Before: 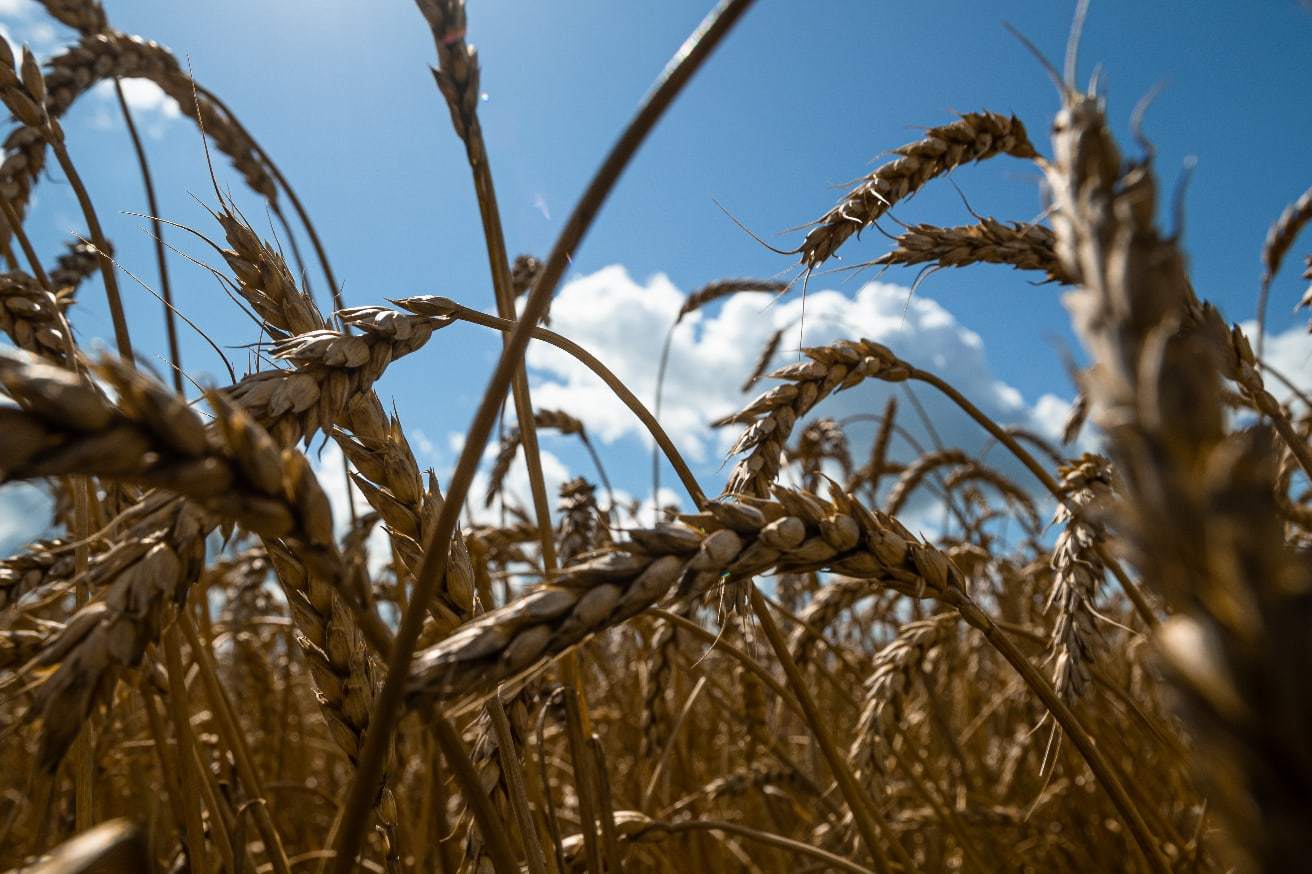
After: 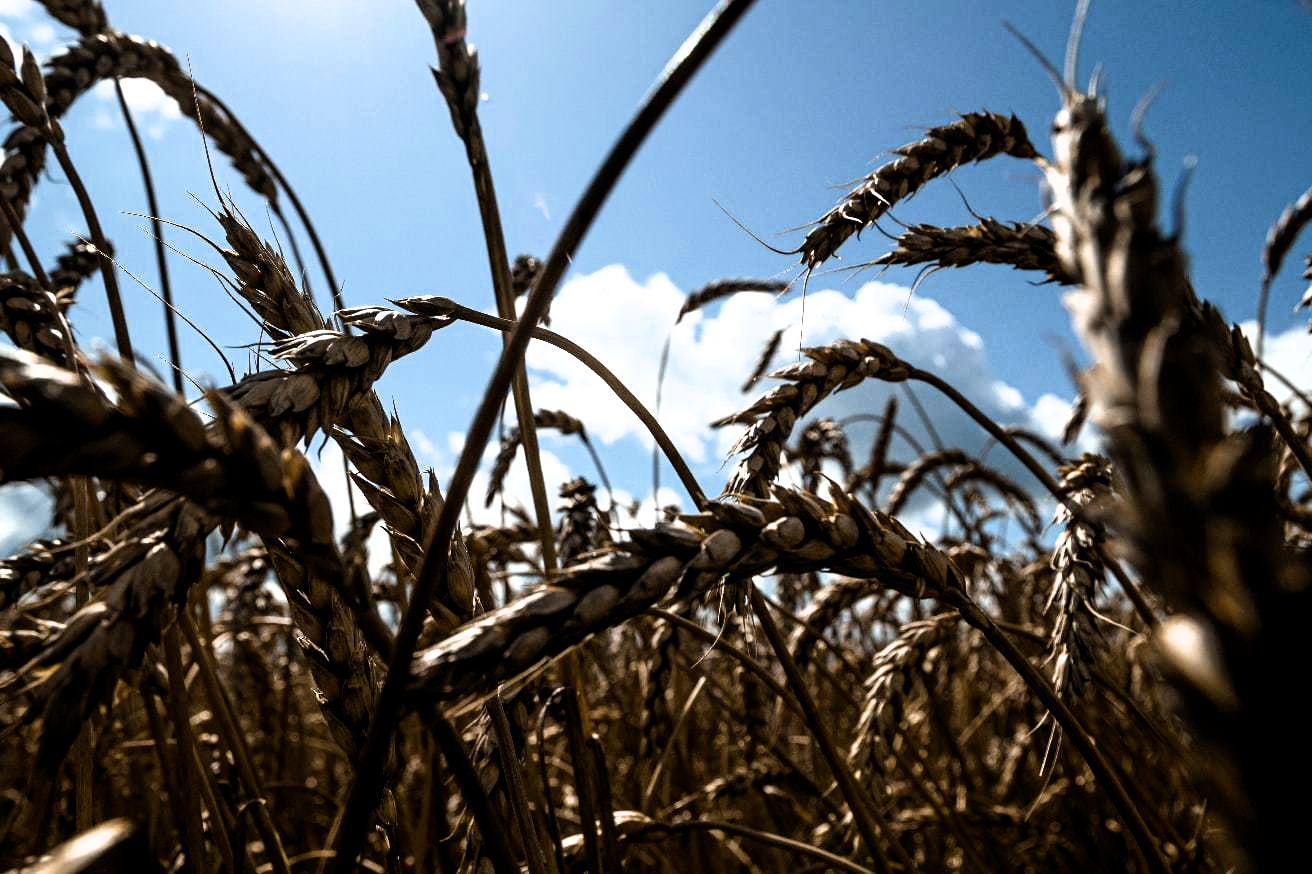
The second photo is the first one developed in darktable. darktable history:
filmic rgb: black relative exposure -8.21 EV, white relative exposure 2.24 EV, threshold 3.05 EV, hardness 7.14, latitude 84.79%, contrast 1.696, highlights saturation mix -3.14%, shadows ↔ highlights balance -2.24%, enable highlight reconstruction true
